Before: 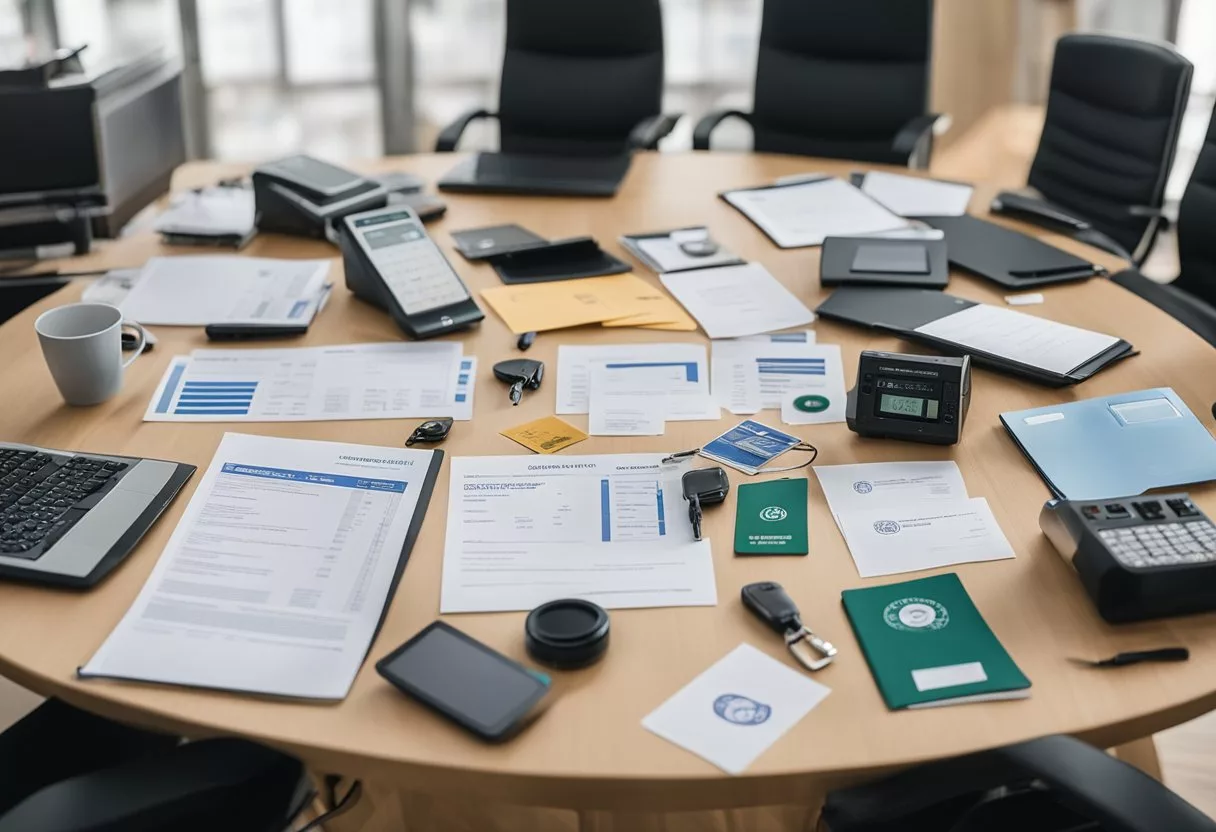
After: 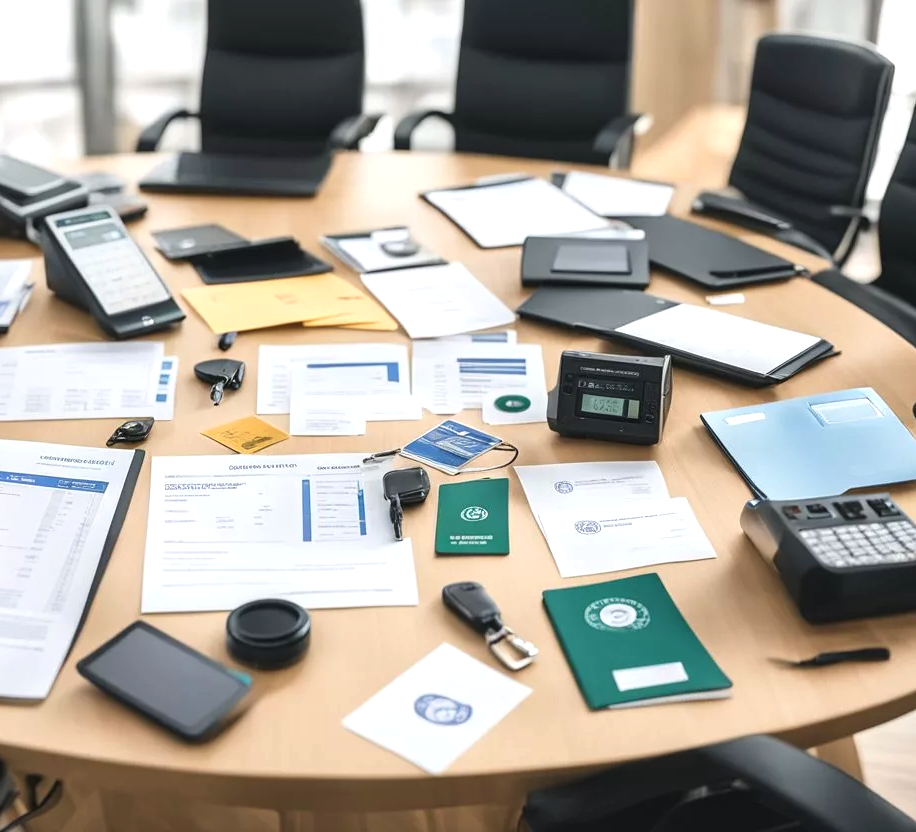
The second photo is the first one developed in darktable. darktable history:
crop and rotate: left 24.6%
exposure: black level correction -0.002, exposure 0.54 EV, compensate highlight preservation false
white balance: emerald 1
